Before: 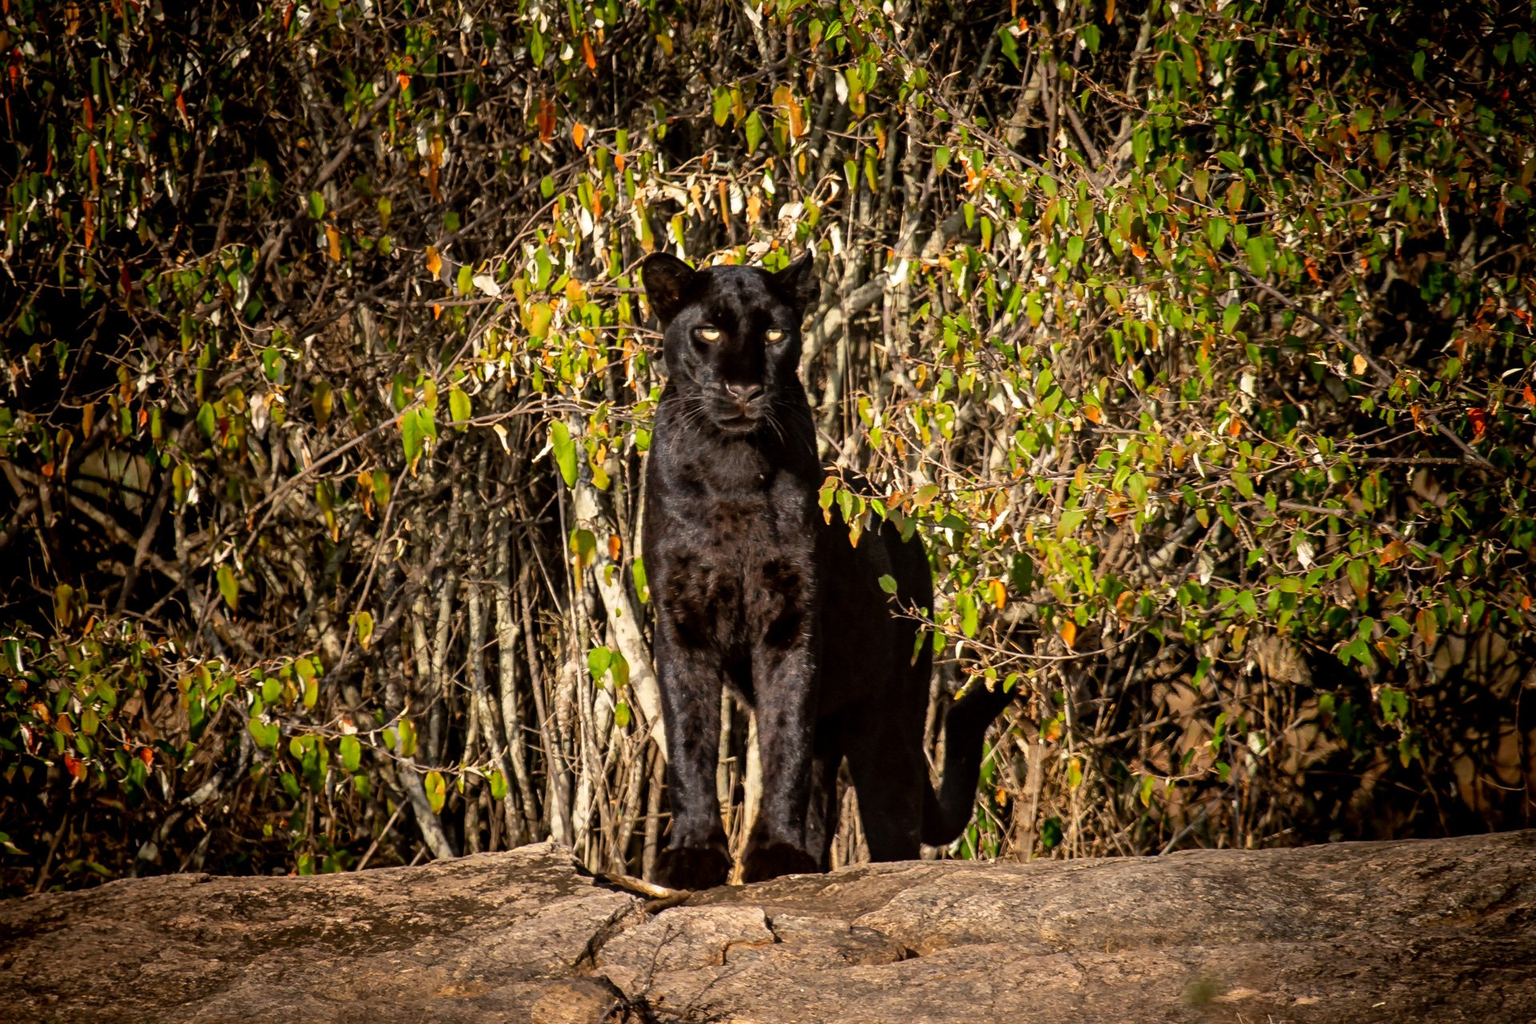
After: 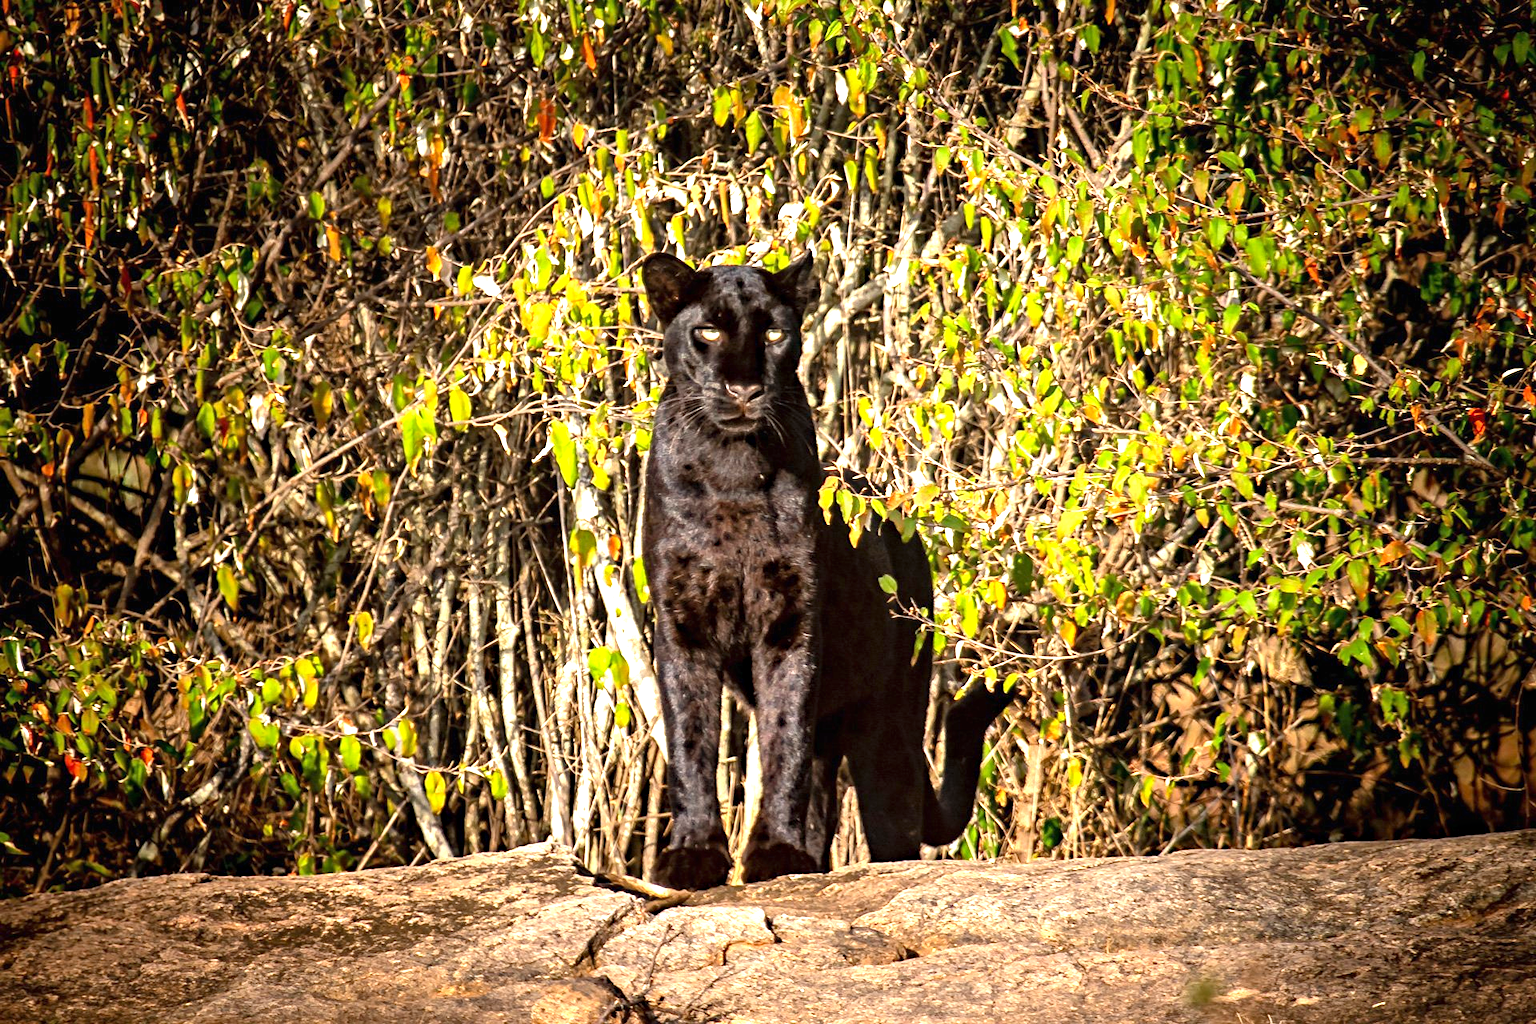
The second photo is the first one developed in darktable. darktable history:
exposure: black level correction 0, exposure 1.376 EV, compensate highlight preservation false
haze removal: compatibility mode true, adaptive false
